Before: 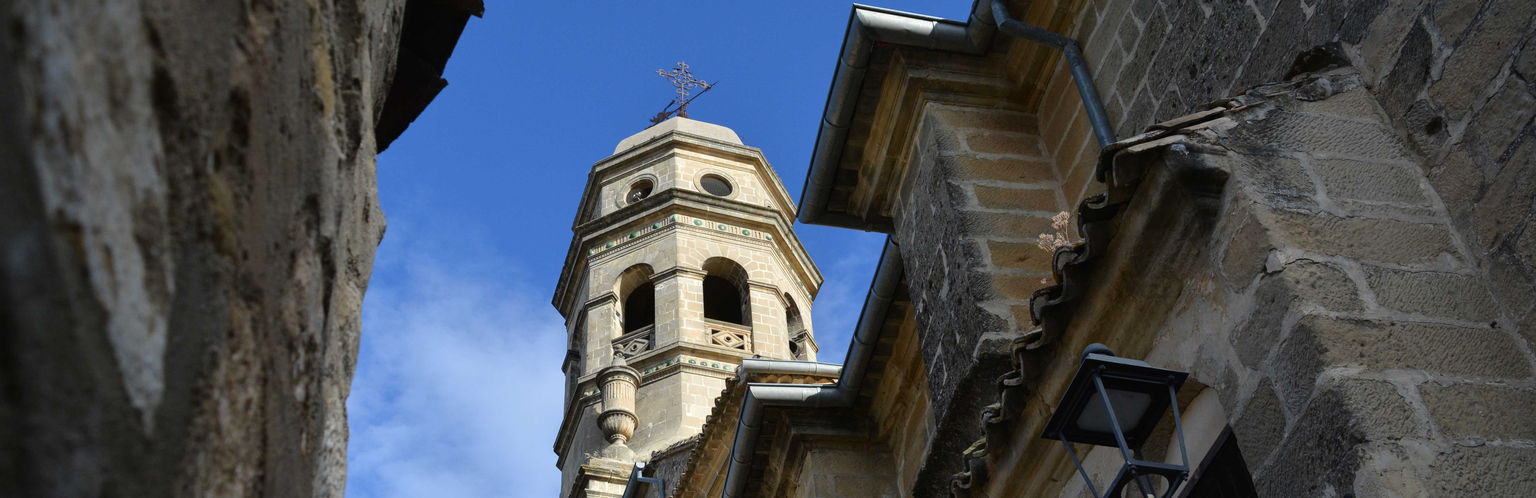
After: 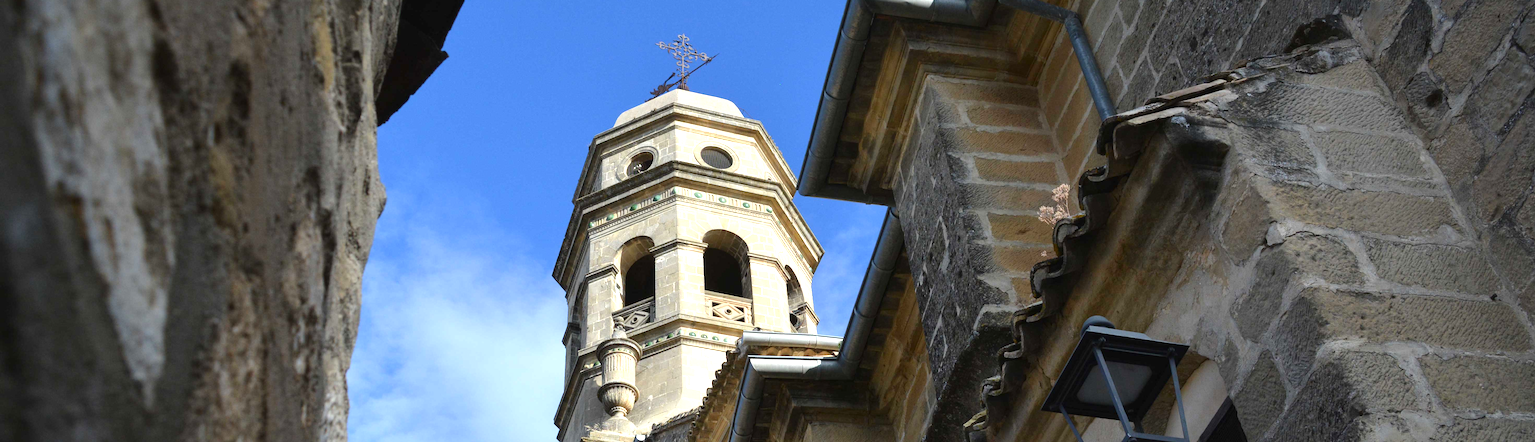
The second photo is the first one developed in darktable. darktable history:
crop and rotate: top 5.609%, bottom 5.609%
exposure: black level correction 0, exposure 0.7 EV, compensate exposure bias true, compensate highlight preservation false
